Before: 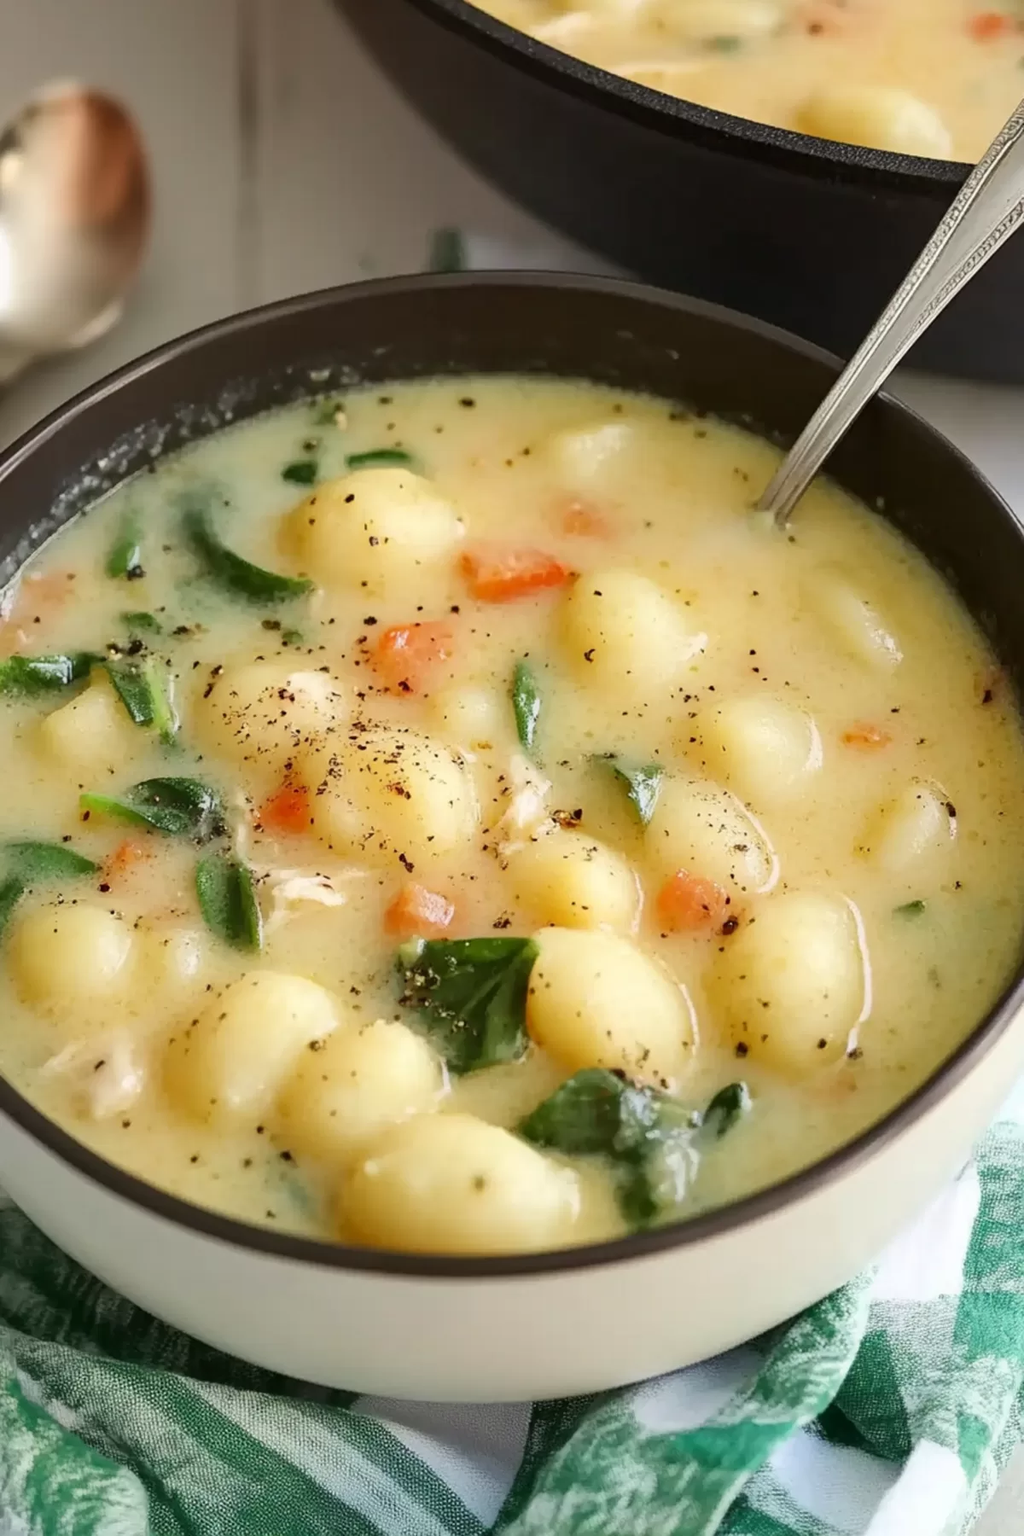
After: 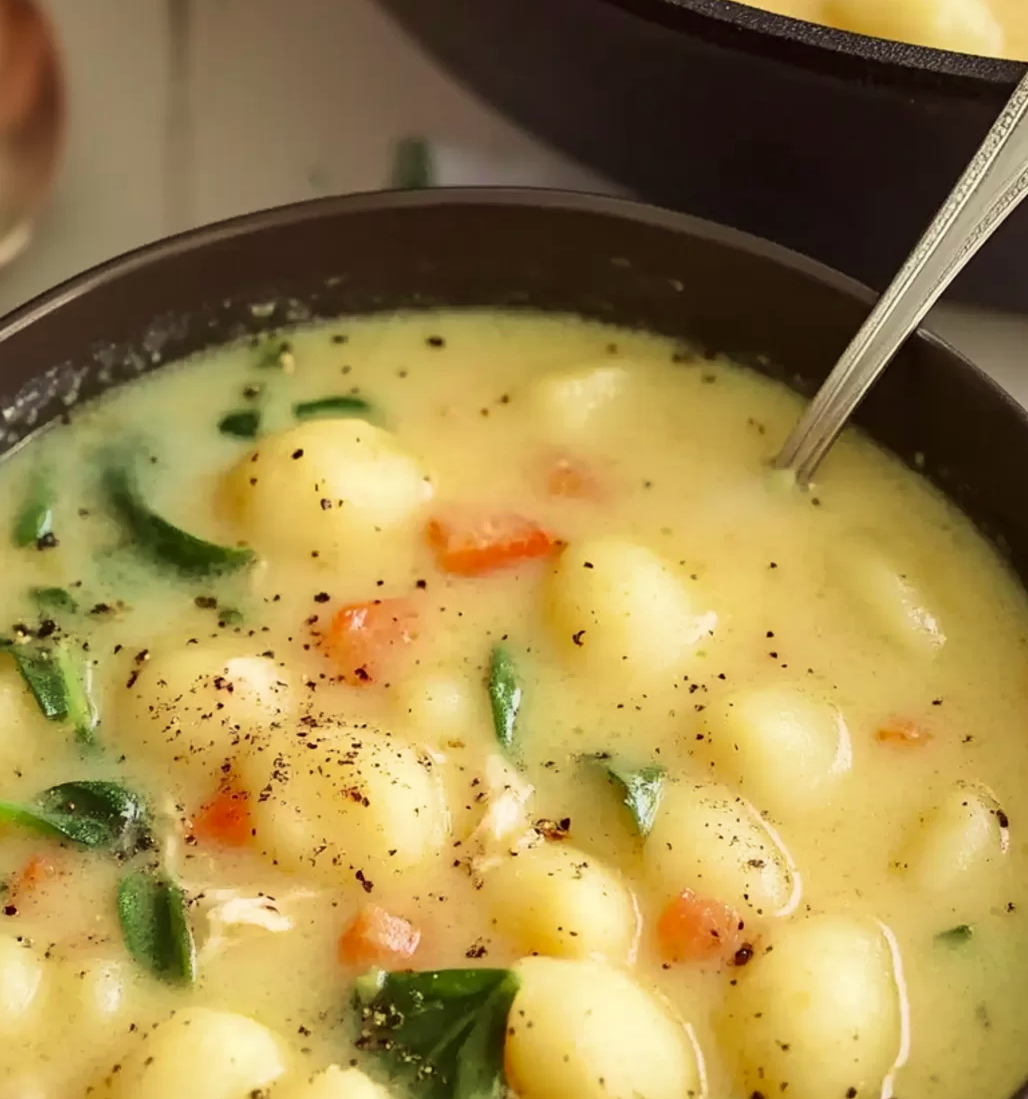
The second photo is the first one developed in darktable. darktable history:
crop and rotate: left 9.405%, top 7.262%, right 4.915%, bottom 31.648%
color correction: highlights a* -1.13, highlights b* 4.6, shadows a* 3.51
velvia: strength 40.24%
